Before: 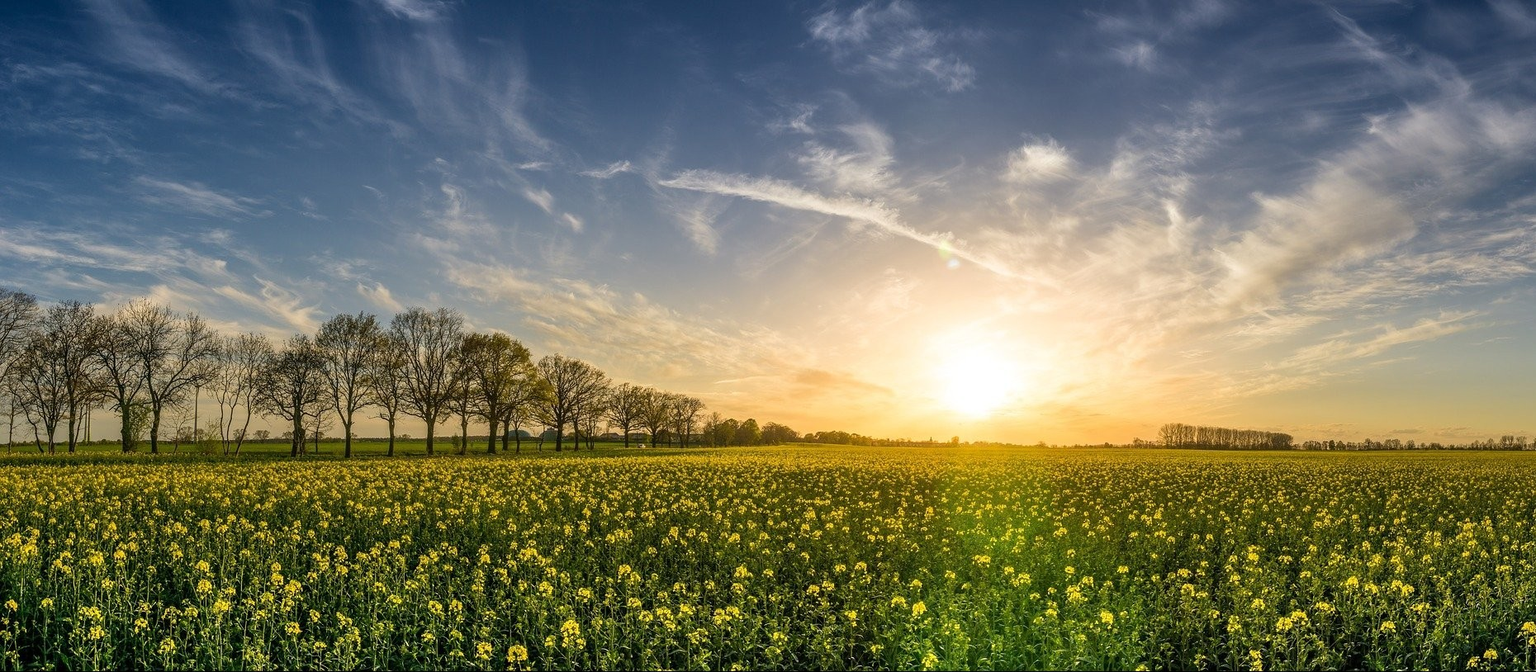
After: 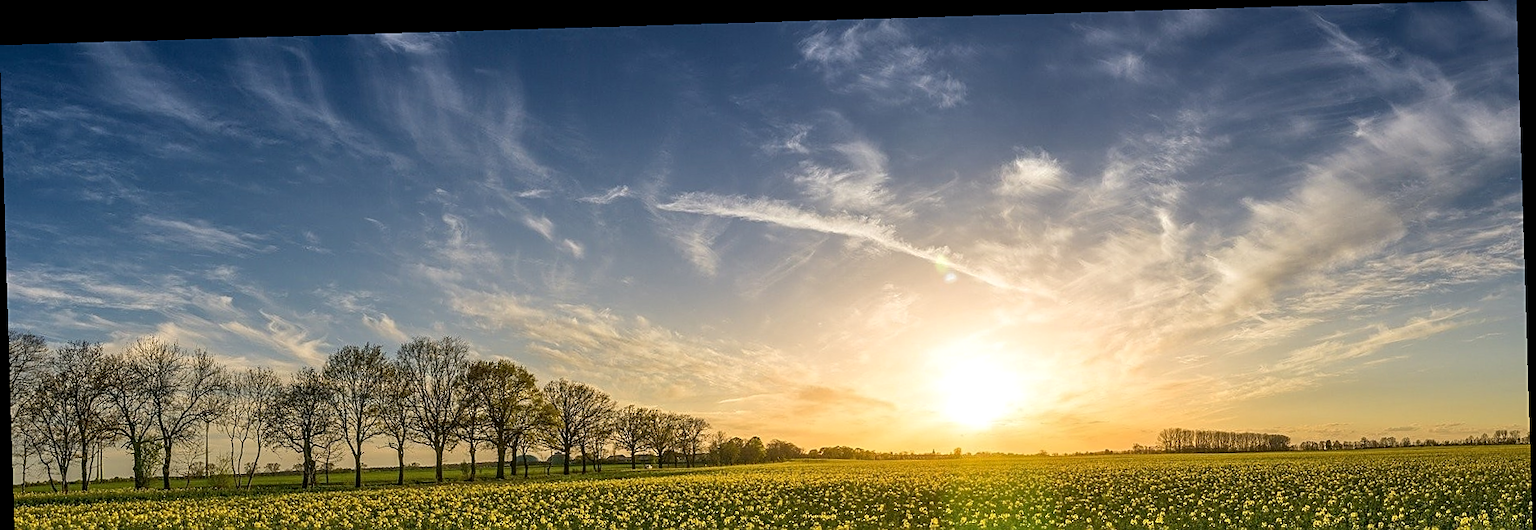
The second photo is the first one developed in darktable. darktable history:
crop: bottom 24.967%
local contrast: highlights 100%, shadows 100%, detail 120%, midtone range 0.2
rotate and perspective: rotation -1.77°, lens shift (horizontal) 0.004, automatic cropping off
sharpen: on, module defaults
